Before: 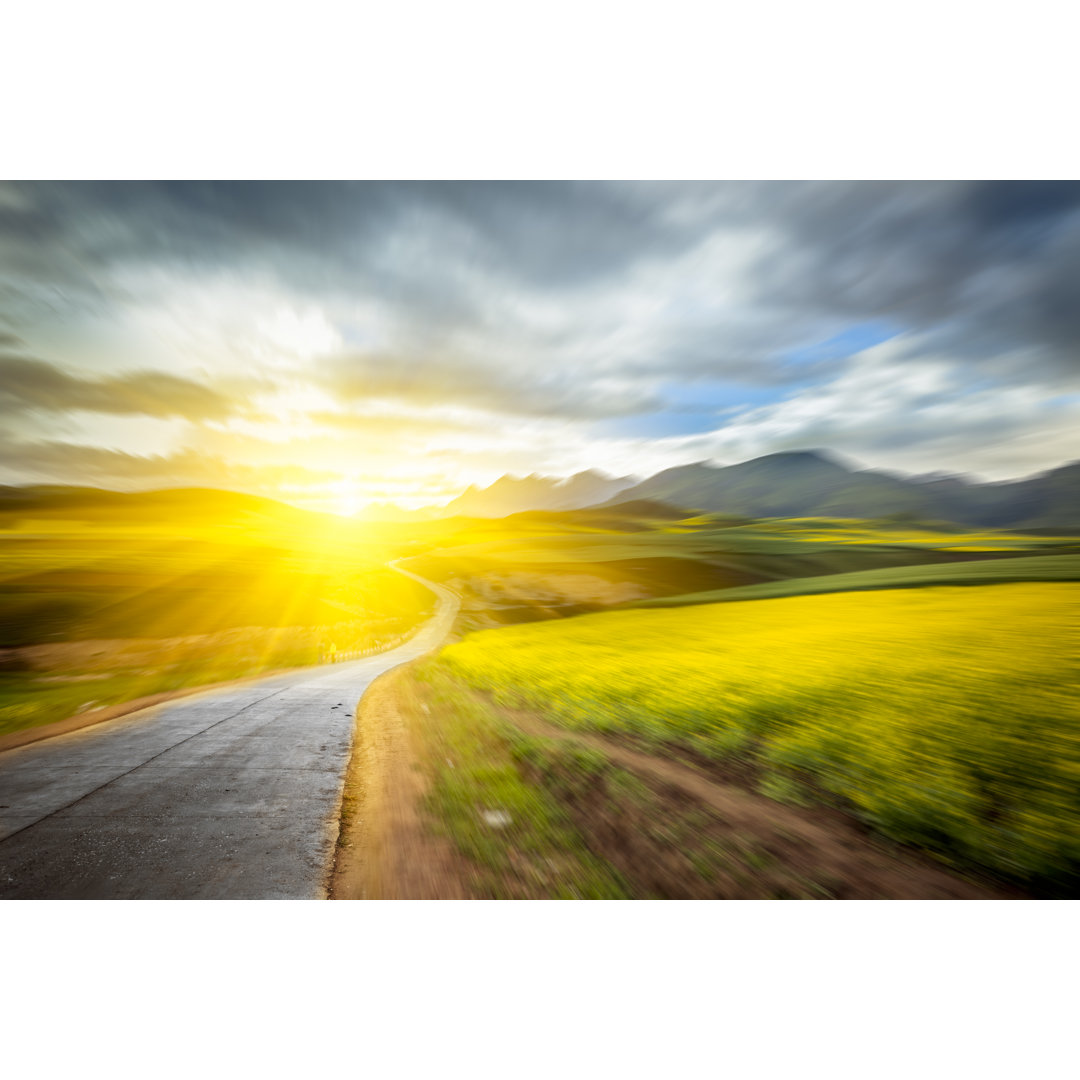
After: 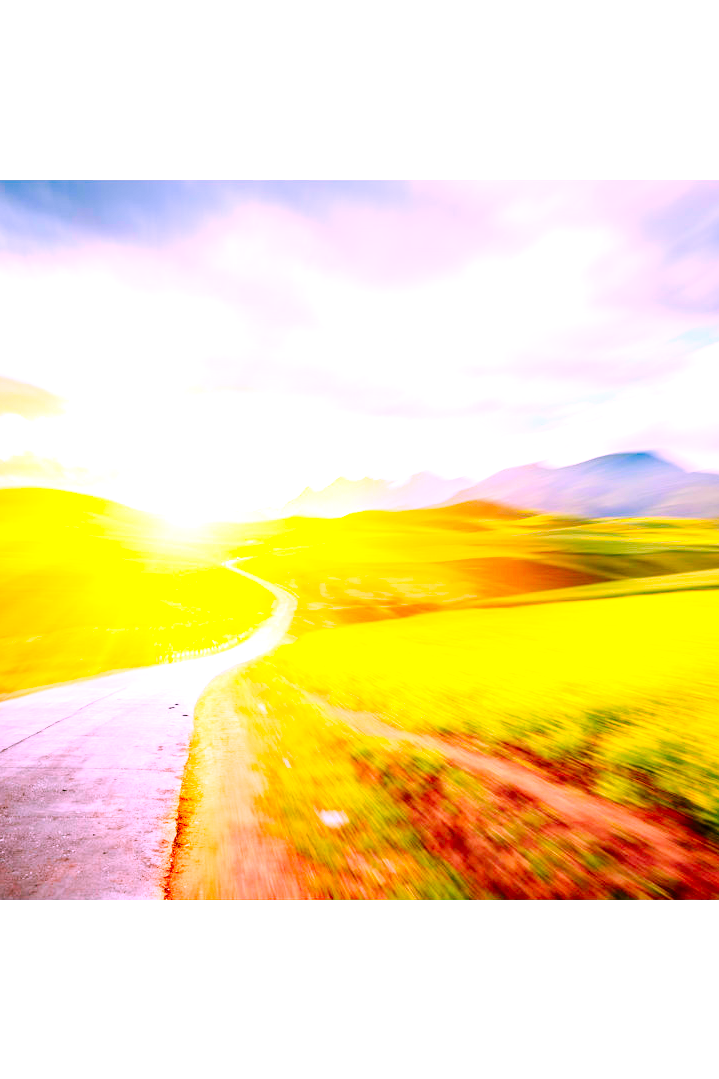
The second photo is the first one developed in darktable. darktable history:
color correction: highlights a* 18.91, highlights b* -12.29, saturation 1.64
crop and rotate: left 15.116%, right 18.245%
base curve: curves: ch0 [(0, 0) (0.036, 0.025) (0.121, 0.166) (0.206, 0.329) (0.605, 0.79) (1, 1)], preserve colors none
exposure: black level correction 0, exposure 1.287 EV, compensate highlight preservation false
